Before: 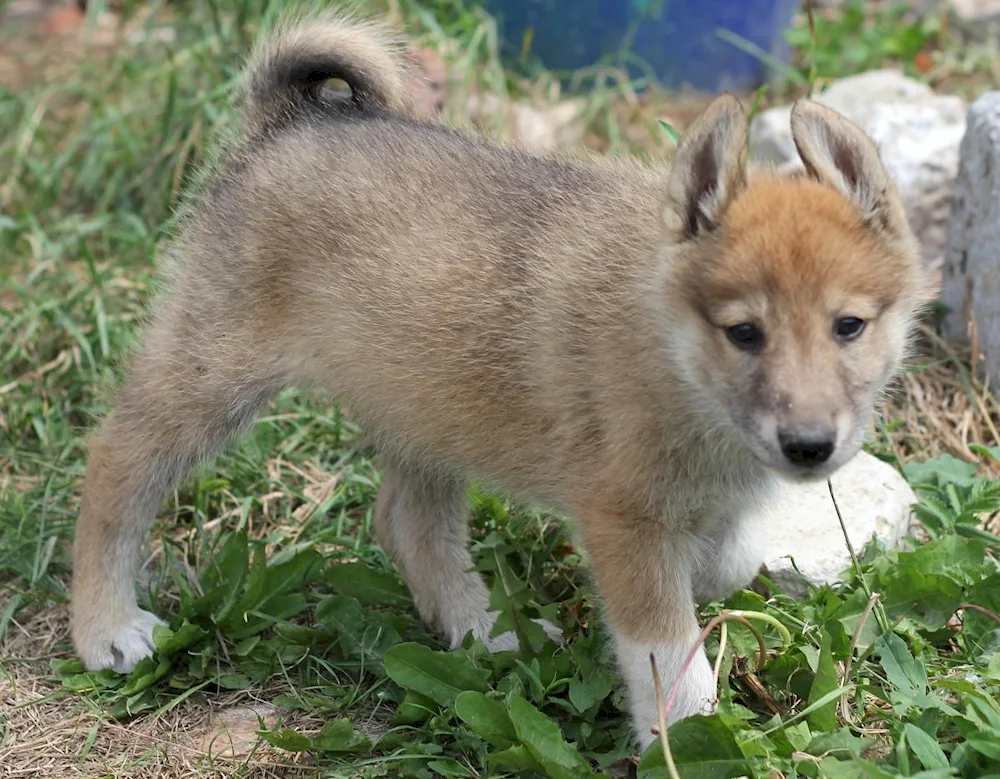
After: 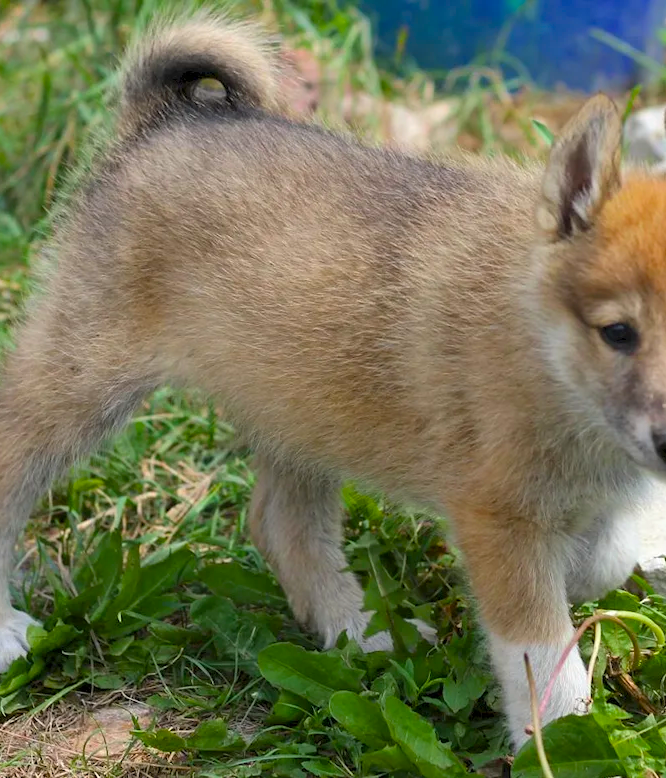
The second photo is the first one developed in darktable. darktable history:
color balance rgb: linear chroma grading › global chroma 15%, perceptual saturation grading › global saturation 30%
crop and rotate: left 12.648%, right 20.685%
